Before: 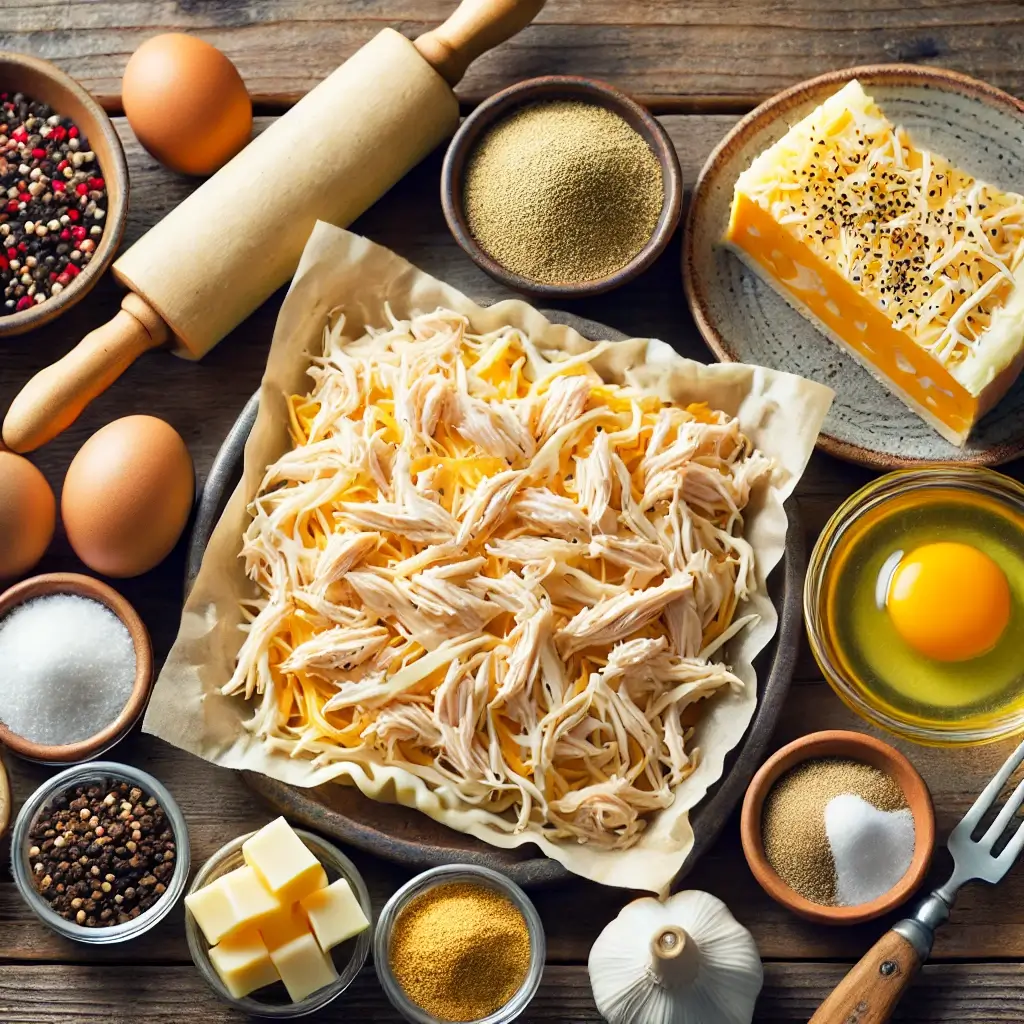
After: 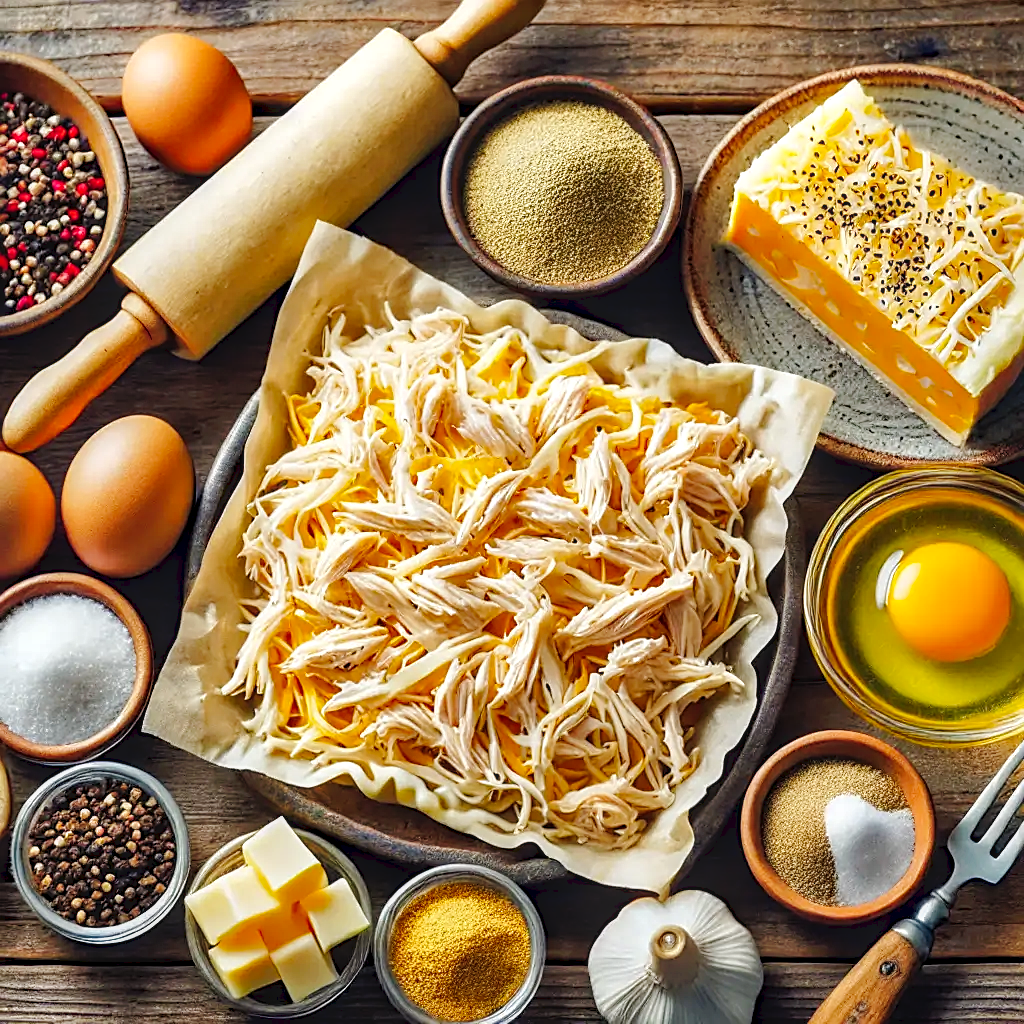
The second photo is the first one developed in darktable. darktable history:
haze removal: compatibility mode true, adaptive false
sharpen: on, module defaults
local contrast: detail 130%
tone curve: curves: ch0 [(0, 0) (0.003, 0.031) (0.011, 0.033) (0.025, 0.036) (0.044, 0.045) (0.069, 0.06) (0.1, 0.079) (0.136, 0.109) (0.177, 0.15) (0.224, 0.192) (0.277, 0.262) (0.335, 0.347) (0.399, 0.433) (0.468, 0.528) (0.543, 0.624) (0.623, 0.705) (0.709, 0.788) (0.801, 0.865) (0.898, 0.933) (1, 1)], preserve colors none
shadows and highlights: highlights color adjustment 56.07%
